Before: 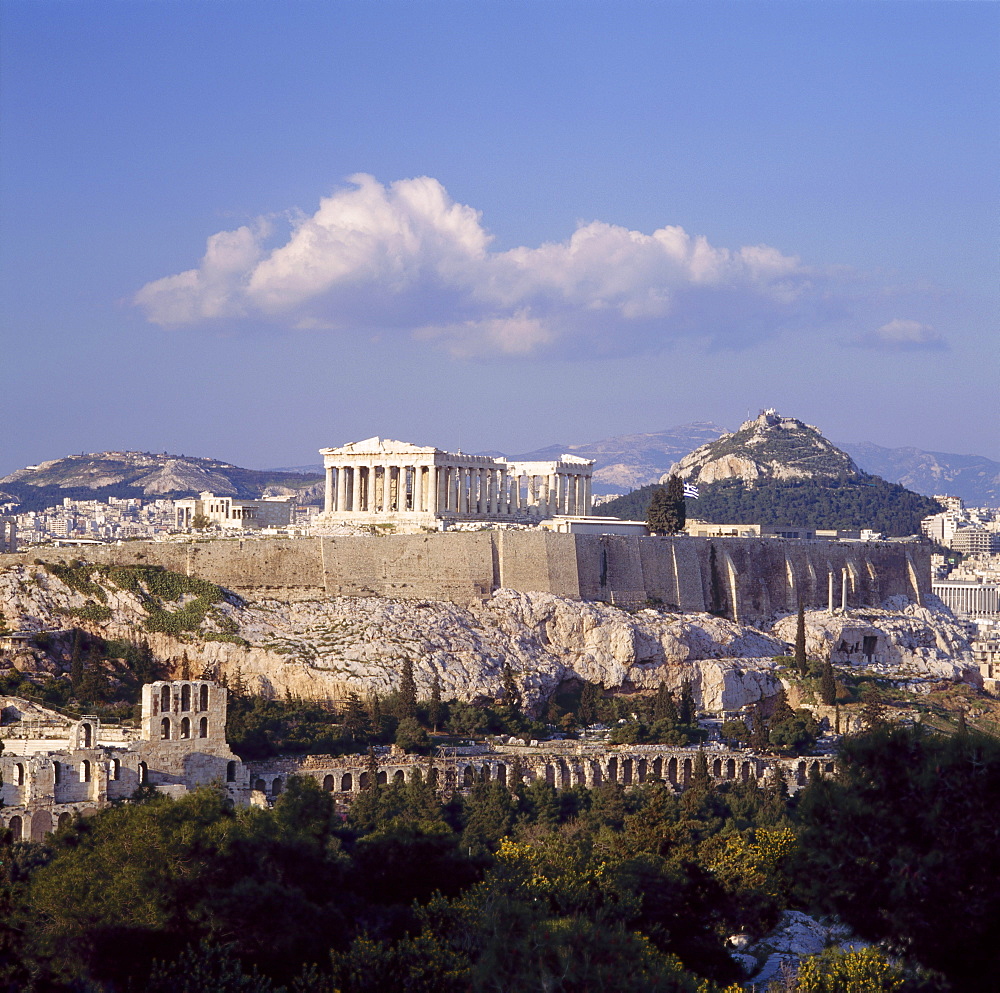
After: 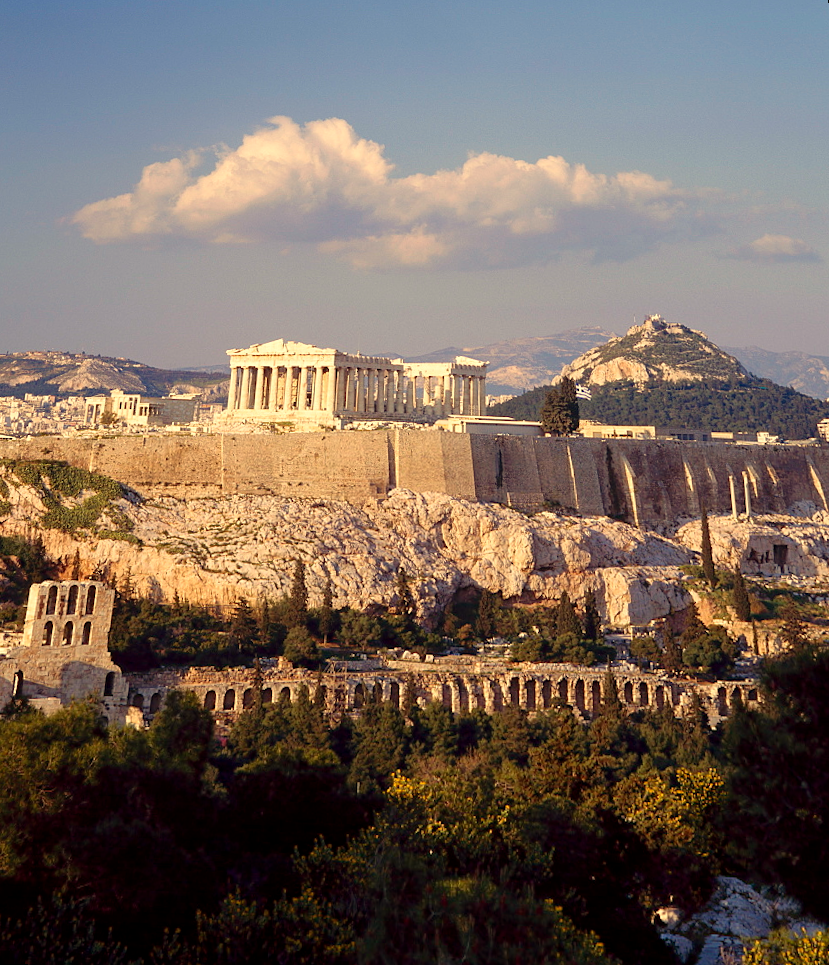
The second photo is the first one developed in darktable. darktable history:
rotate and perspective: rotation 0.72°, lens shift (vertical) -0.352, lens shift (horizontal) -0.051, crop left 0.152, crop right 0.859, crop top 0.019, crop bottom 0.964
exposure: black level correction 0.001, compensate highlight preservation false
white balance: red 1.08, blue 0.791
